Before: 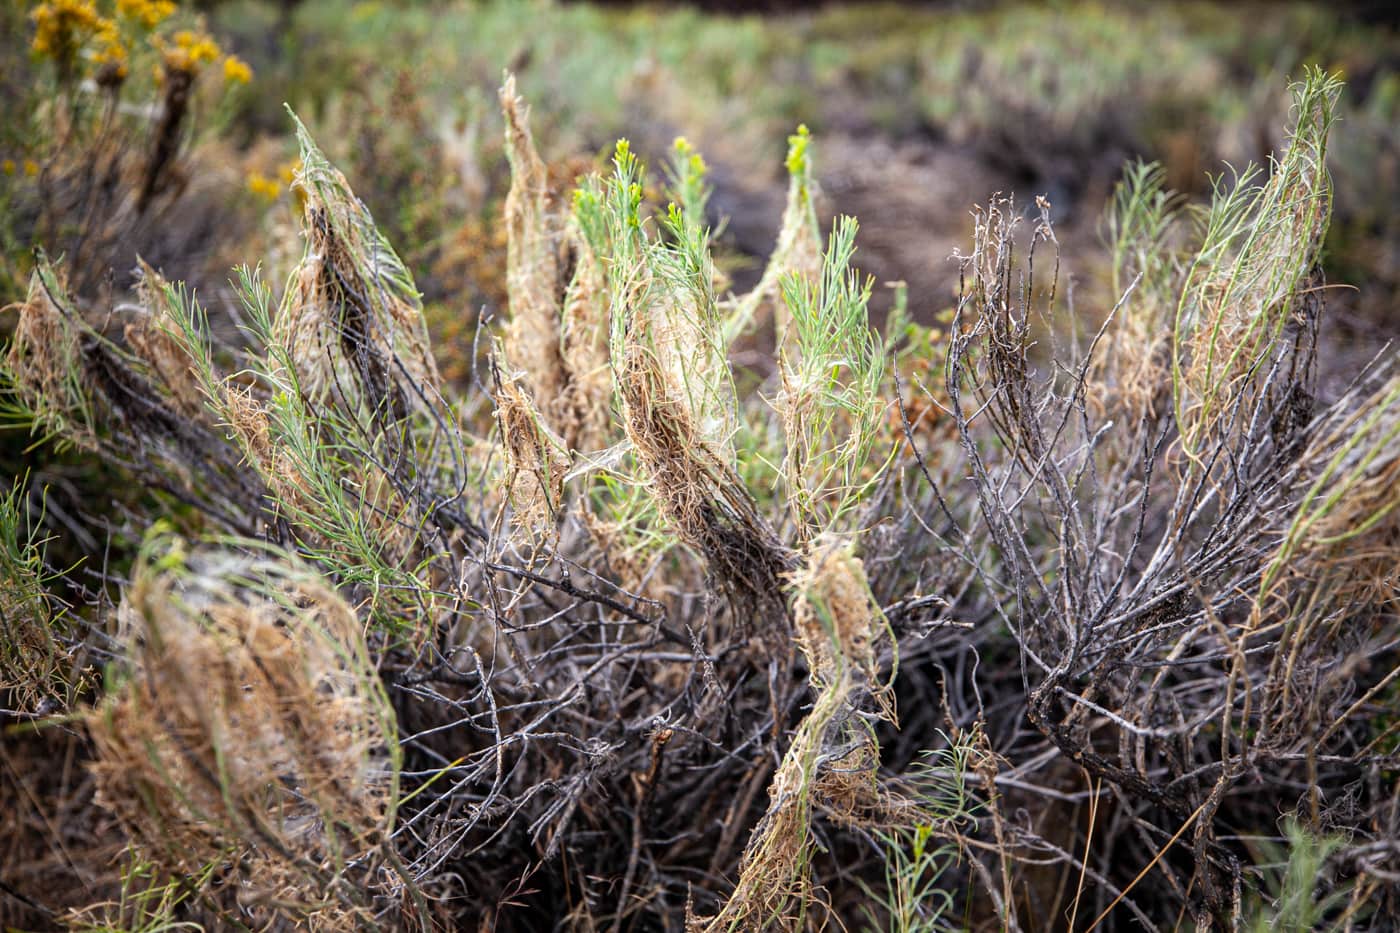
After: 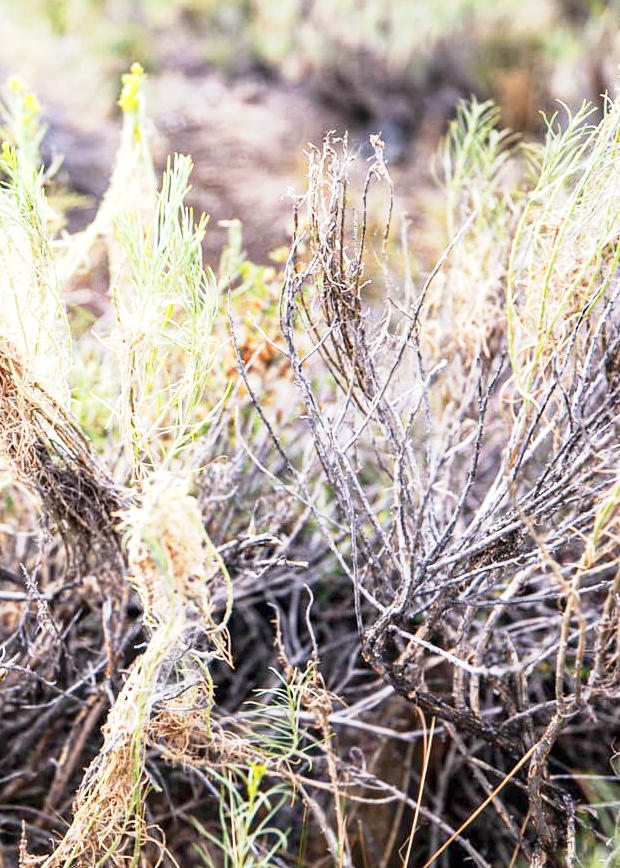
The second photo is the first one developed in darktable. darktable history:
crop: left 47.628%, top 6.643%, right 7.874%
exposure: black level correction 0, exposure 1.1 EV, compensate exposure bias true, compensate highlight preservation false
base curve: curves: ch0 [(0, 0) (0.088, 0.125) (0.176, 0.251) (0.354, 0.501) (0.613, 0.749) (1, 0.877)], preserve colors none
